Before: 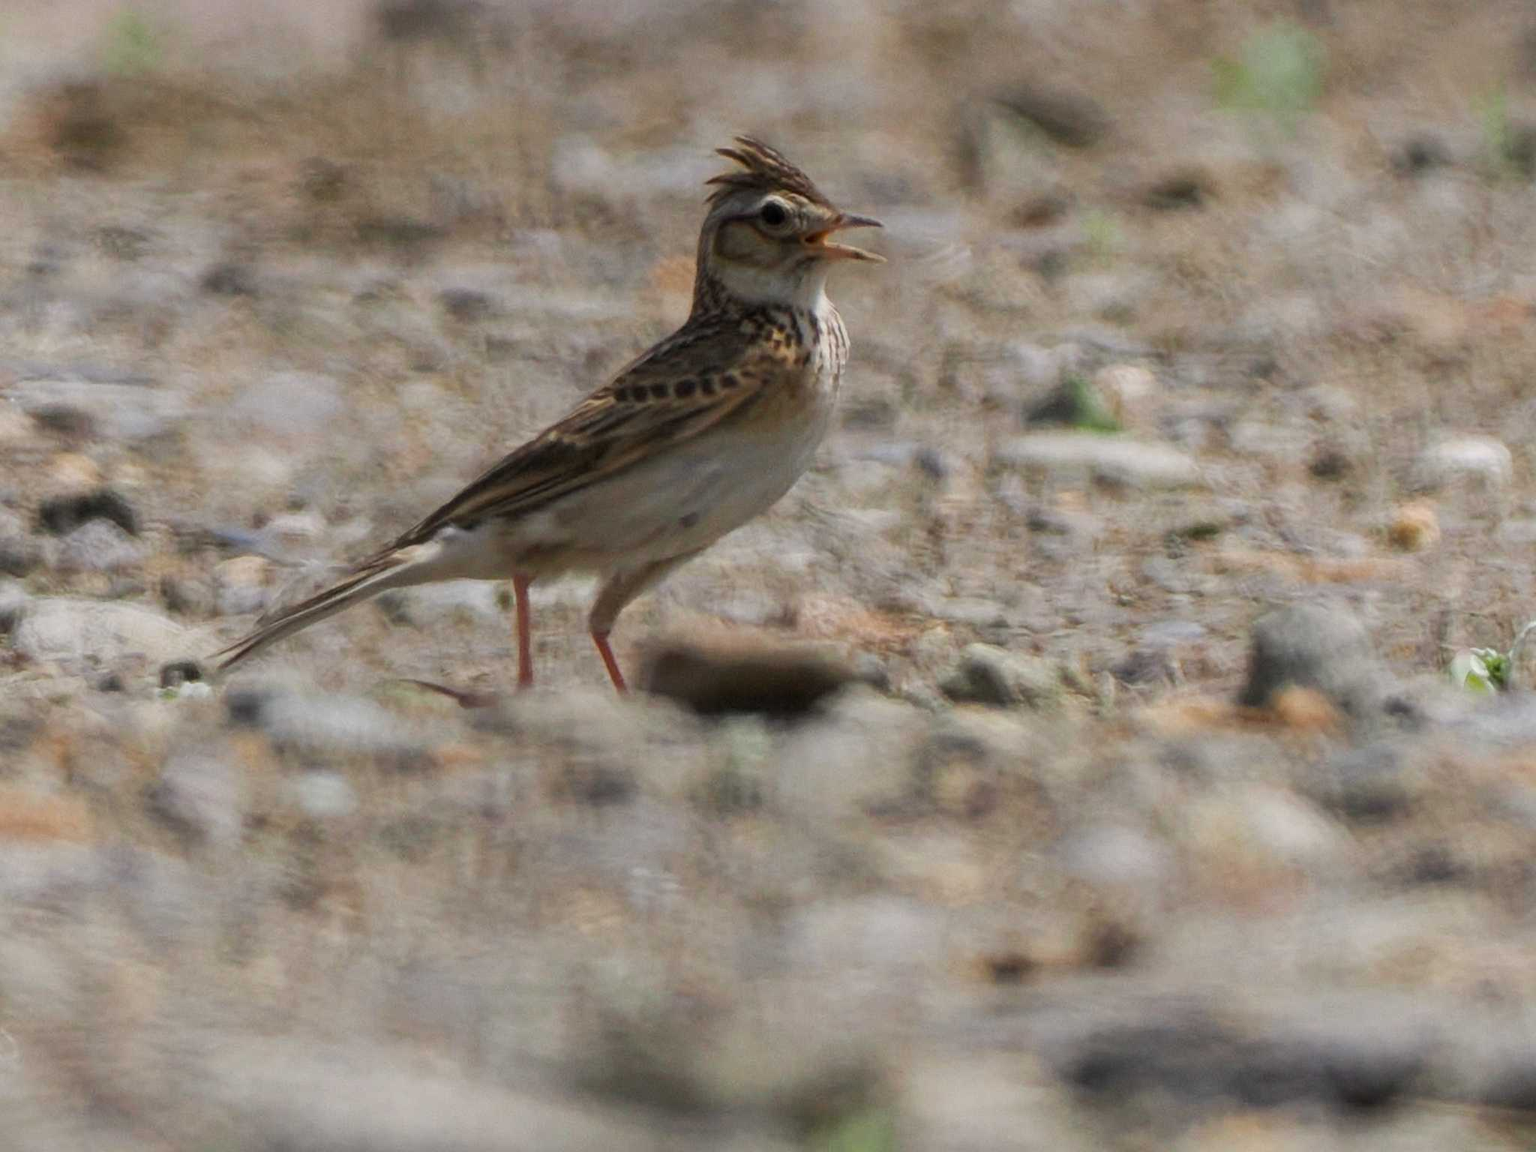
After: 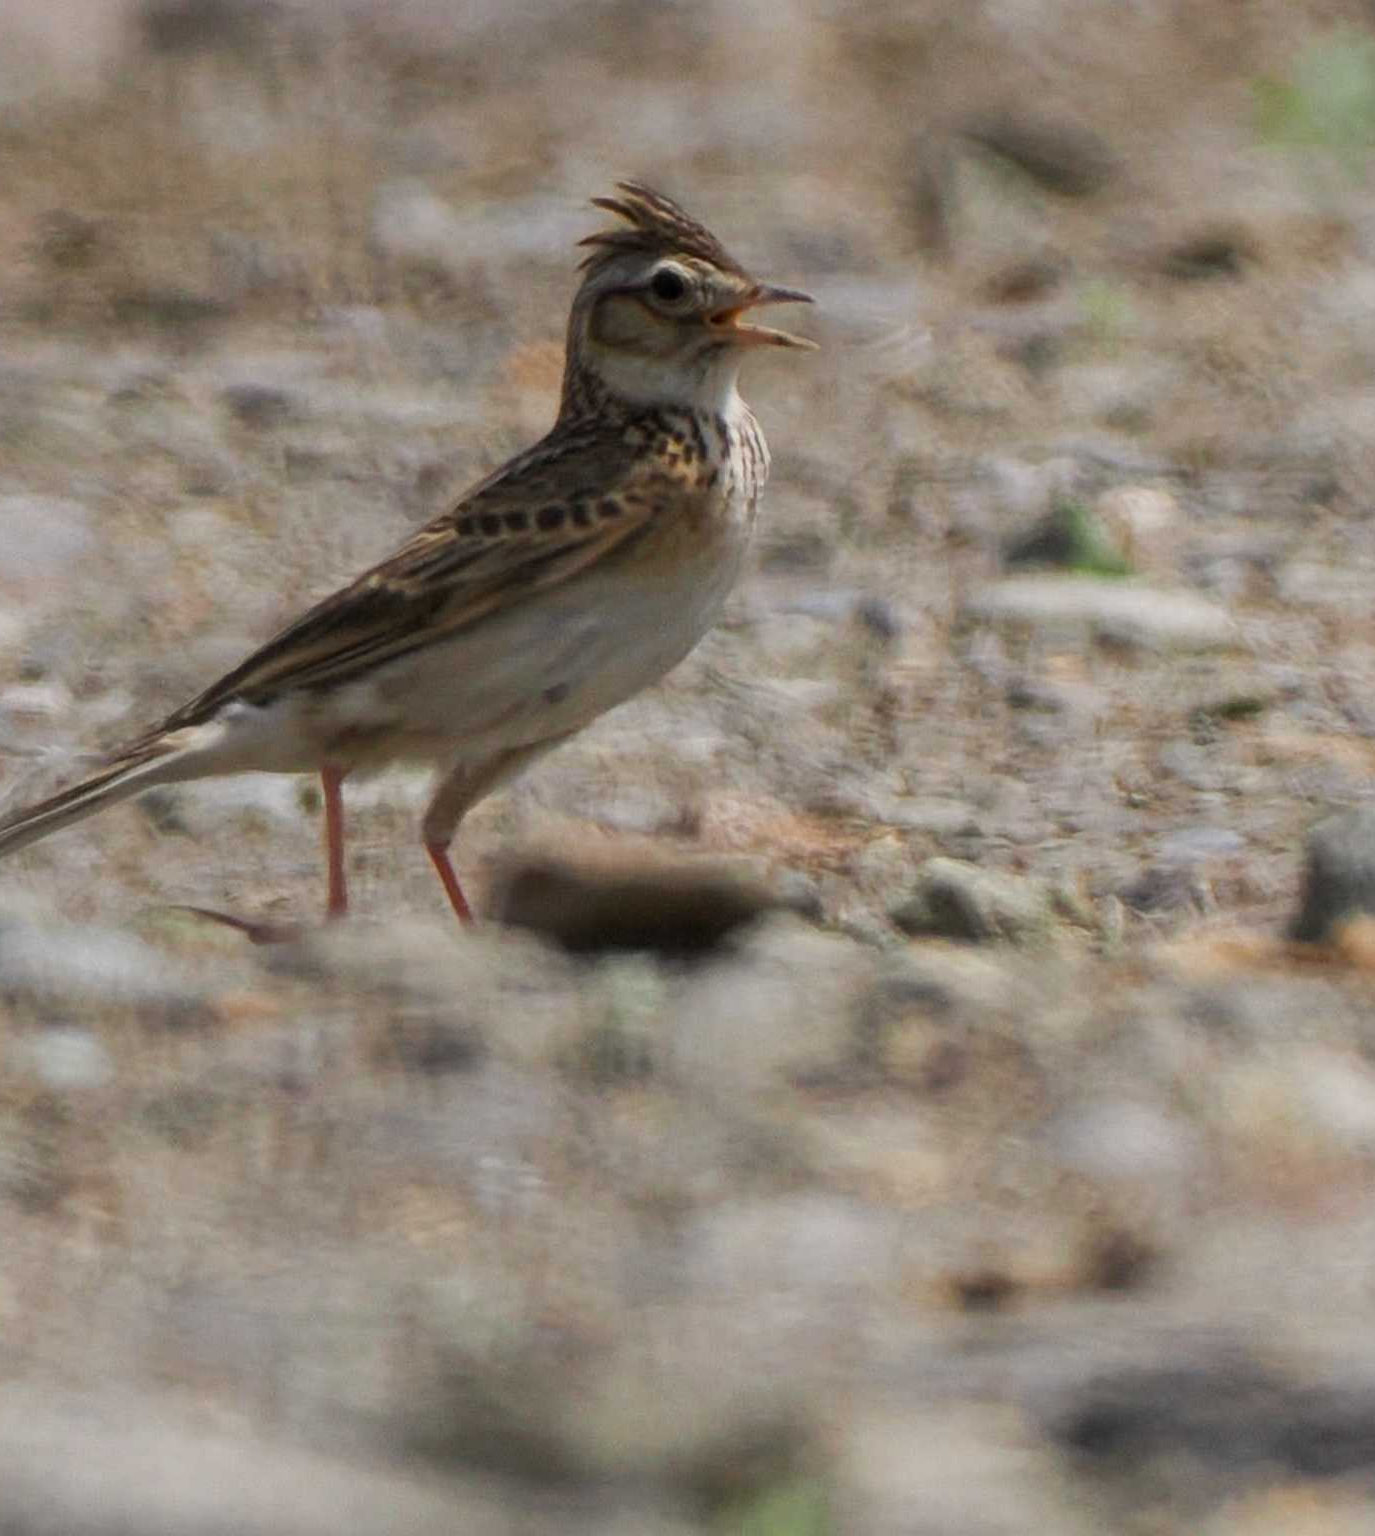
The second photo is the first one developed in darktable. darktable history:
crop and rotate: left 17.755%, right 15.073%
